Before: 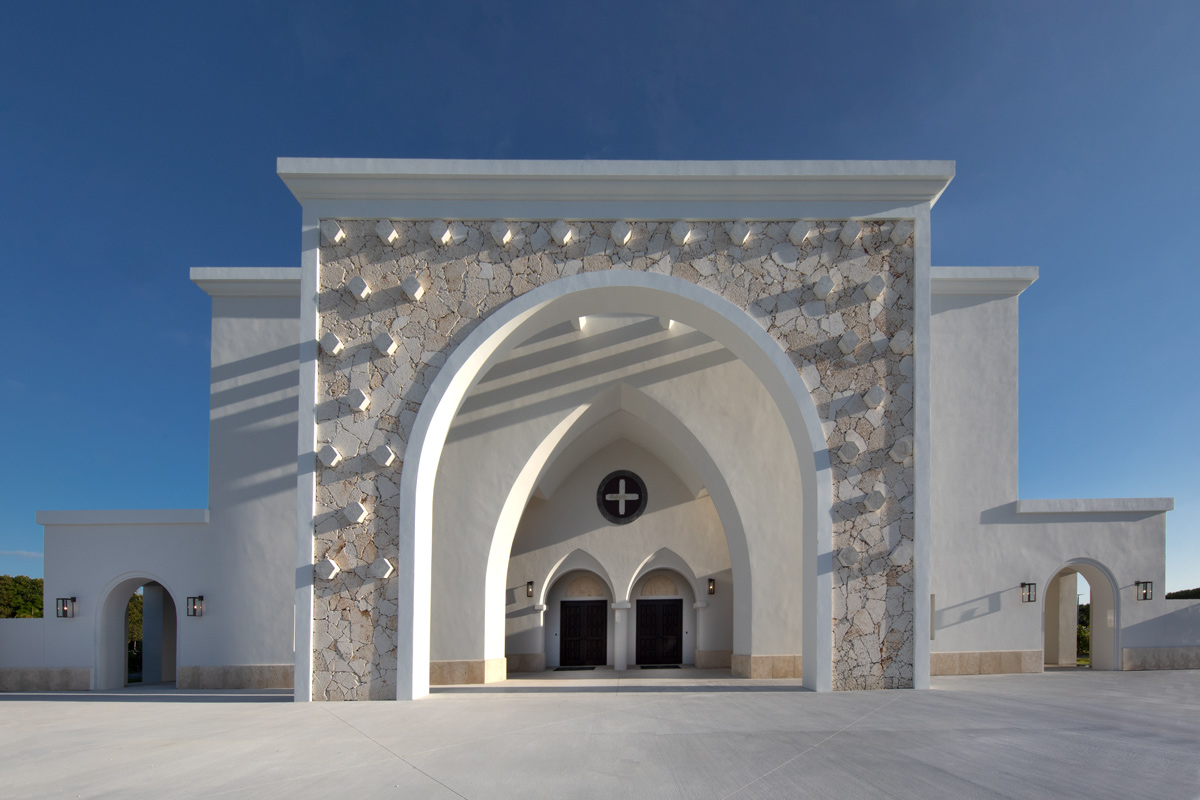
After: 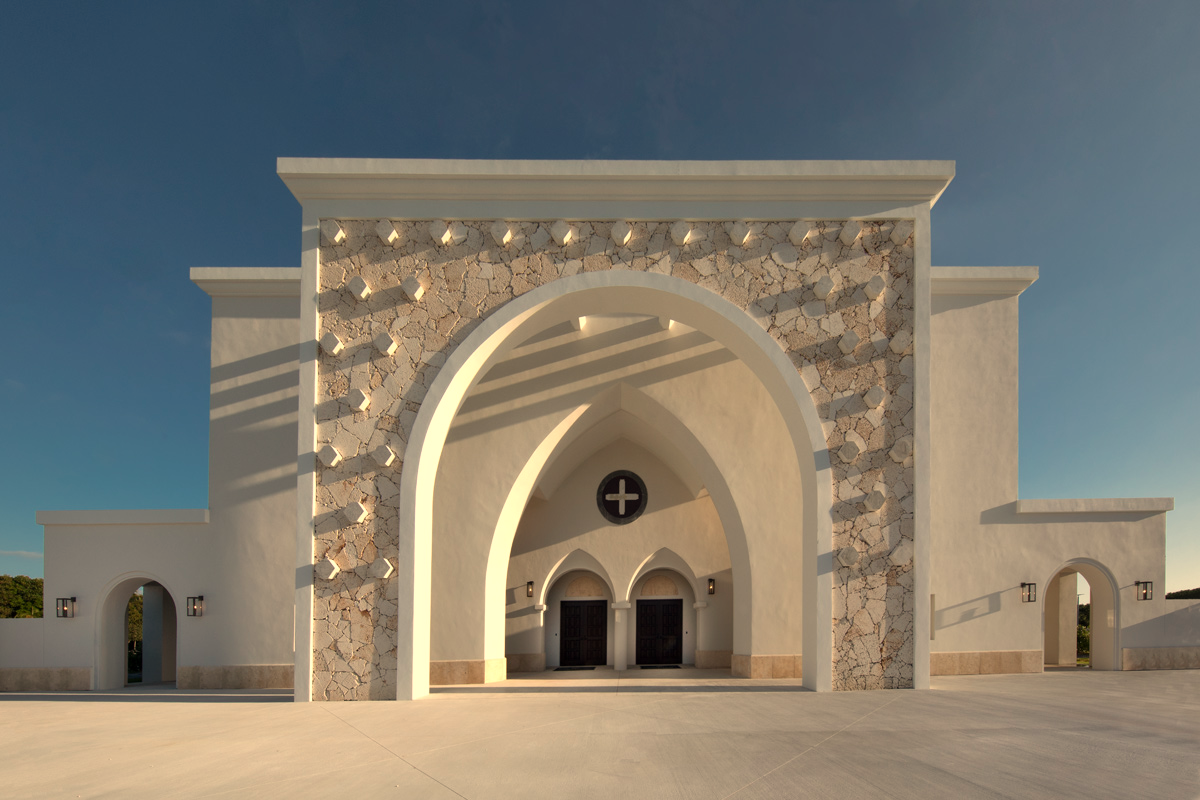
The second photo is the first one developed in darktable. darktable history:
tone equalizer: on, module defaults
white balance: red 1.138, green 0.996, blue 0.812
